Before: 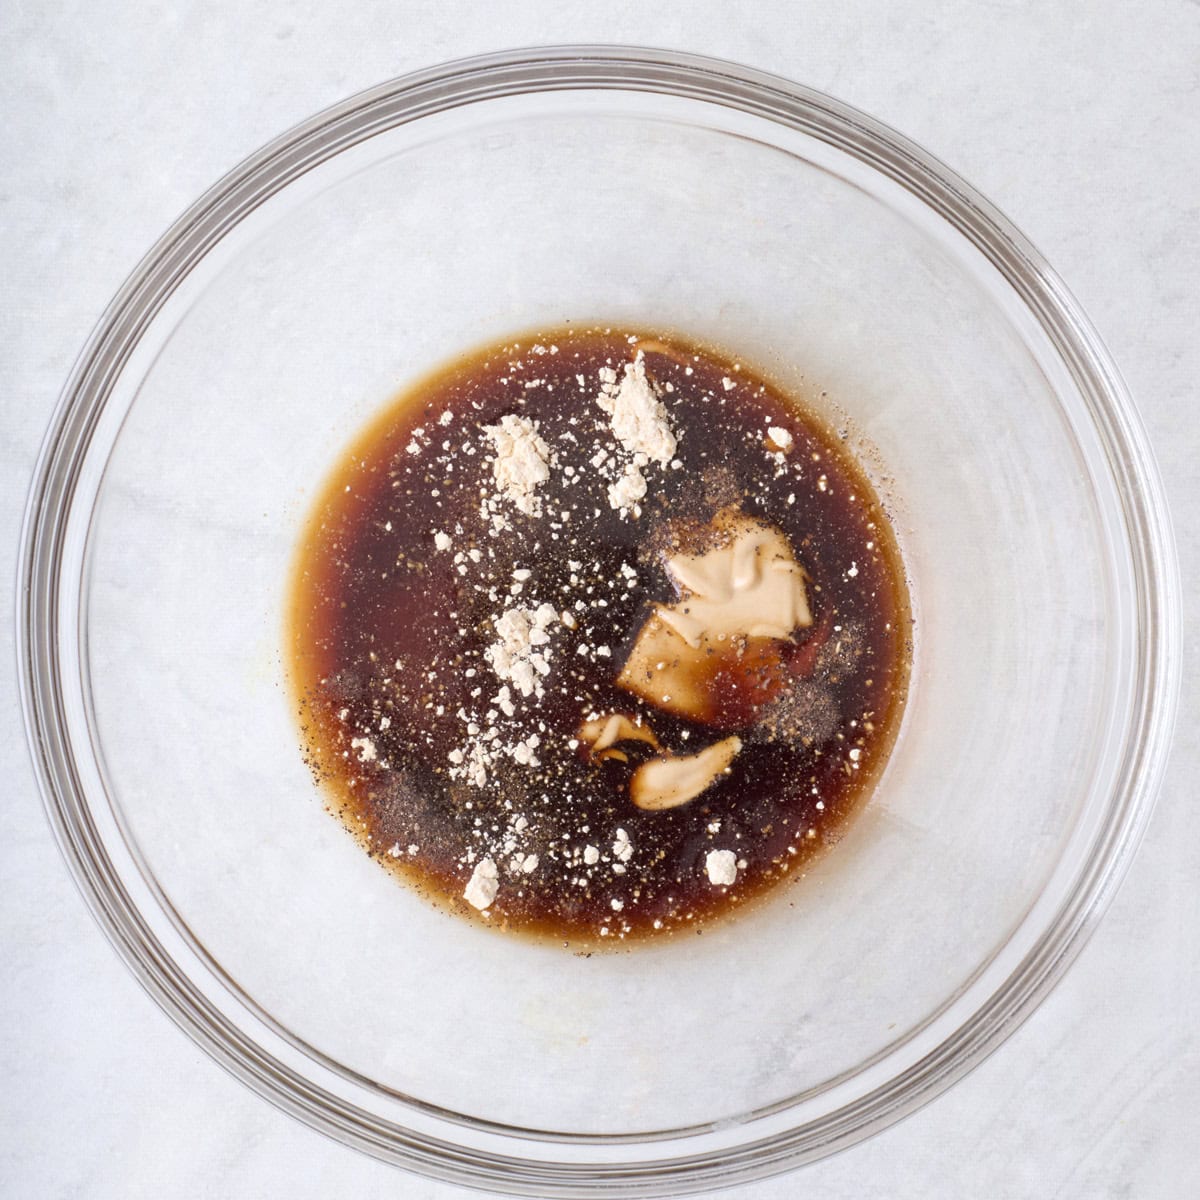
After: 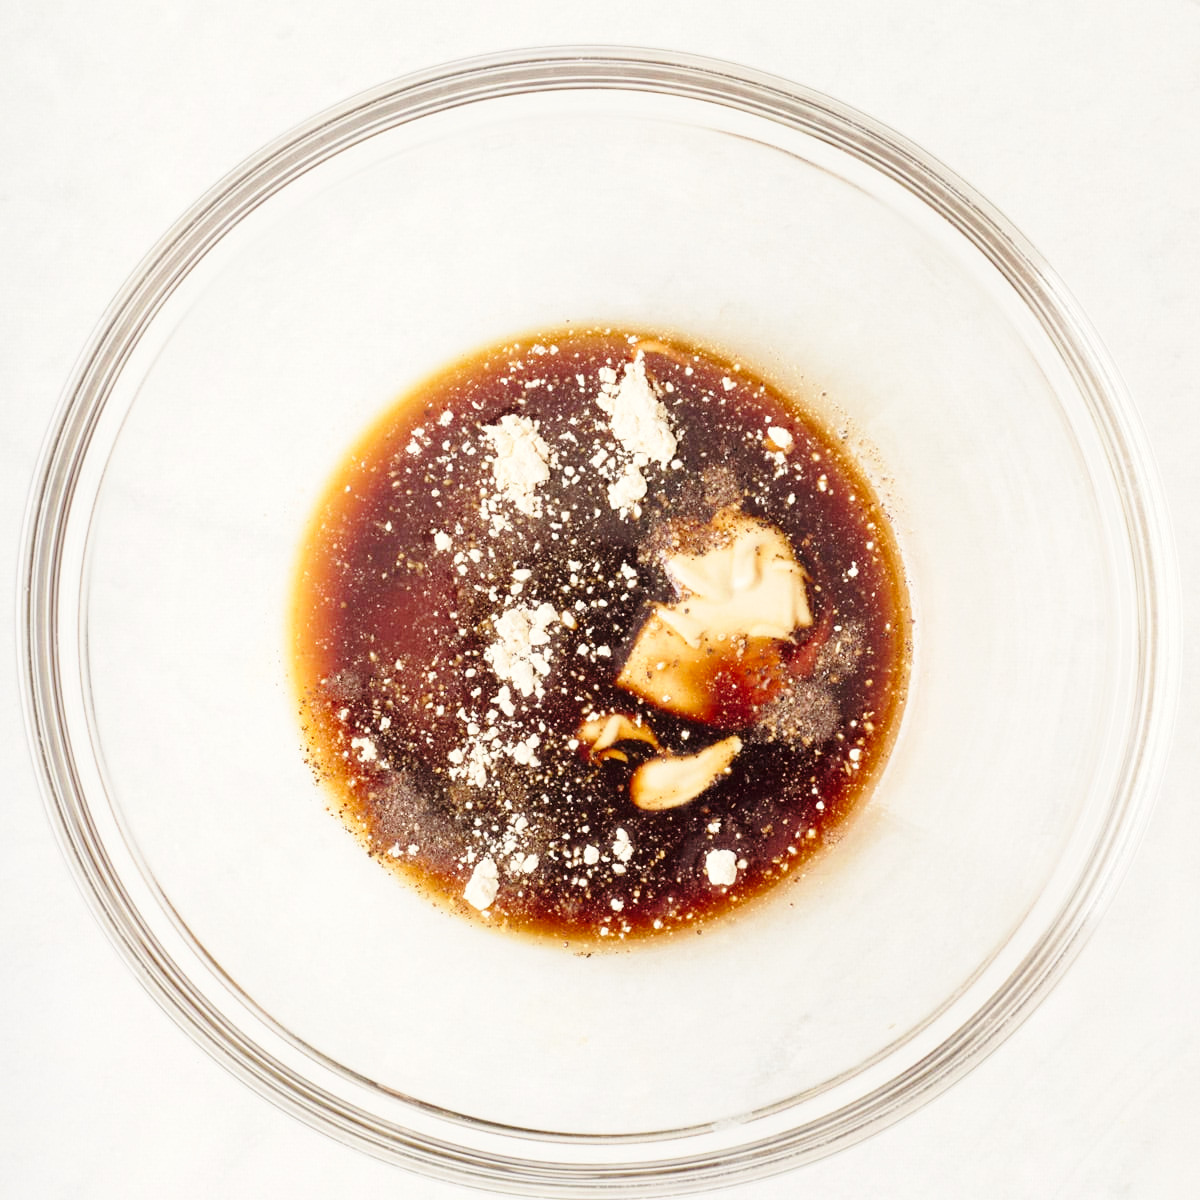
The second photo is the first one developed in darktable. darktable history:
base curve: curves: ch0 [(0, 0) (0.028, 0.03) (0.121, 0.232) (0.46, 0.748) (0.859, 0.968) (1, 1)], preserve colors none
white balance: red 1.029, blue 0.92
